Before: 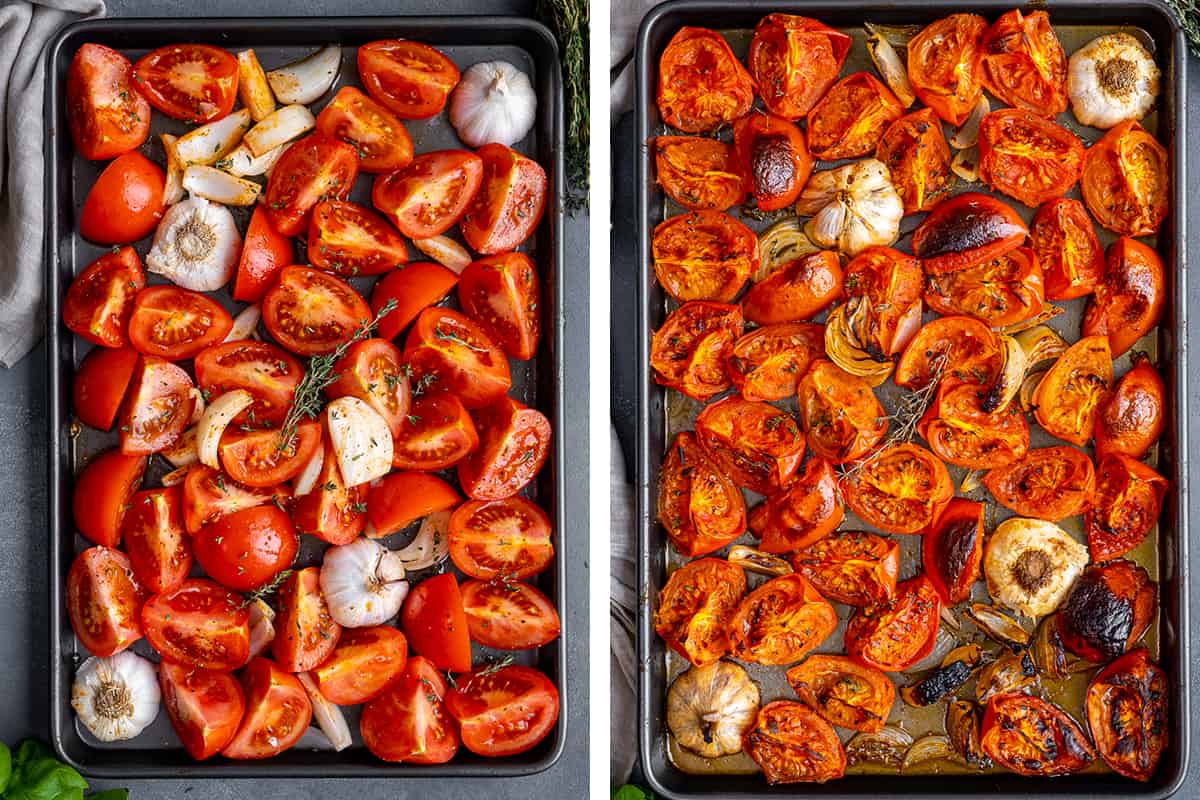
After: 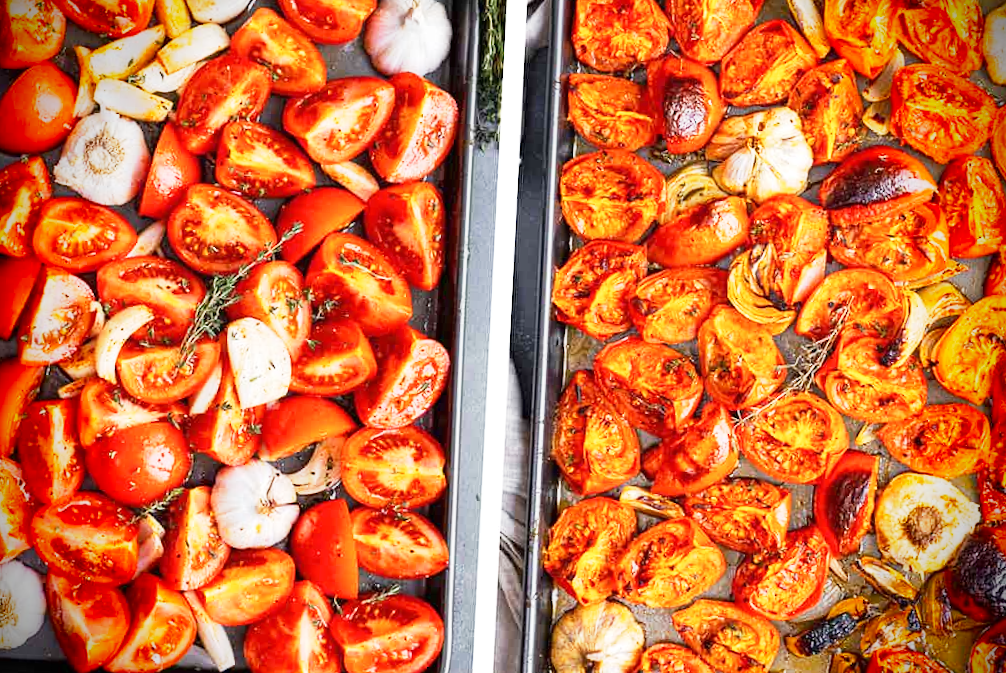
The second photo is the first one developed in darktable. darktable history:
color zones: curves: ch2 [(0, 0.5) (0.143, 0.5) (0.286, 0.489) (0.415, 0.421) (0.571, 0.5) (0.714, 0.5) (0.857, 0.5) (1, 0.5)]
exposure: black level correction 0, exposure 0.693 EV, compensate highlight preservation false
tone equalizer: on, module defaults
vignetting: brightness -0.981, saturation 0.497
crop and rotate: angle -2.92°, left 5.205%, top 5.192%, right 4.653%, bottom 4.24%
base curve: curves: ch0 [(0, 0) (0.088, 0.125) (0.176, 0.251) (0.354, 0.501) (0.613, 0.749) (1, 0.877)], preserve colors none
